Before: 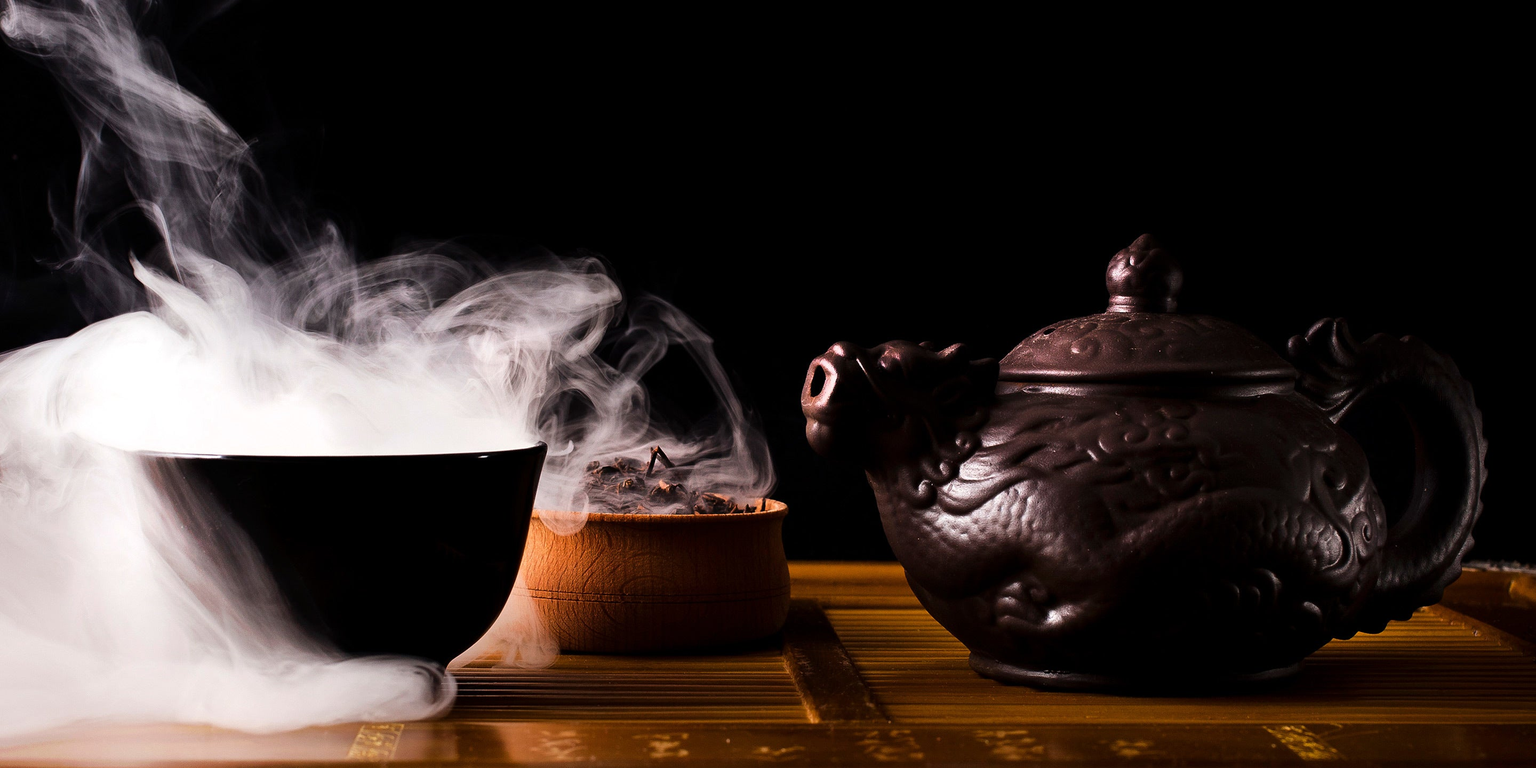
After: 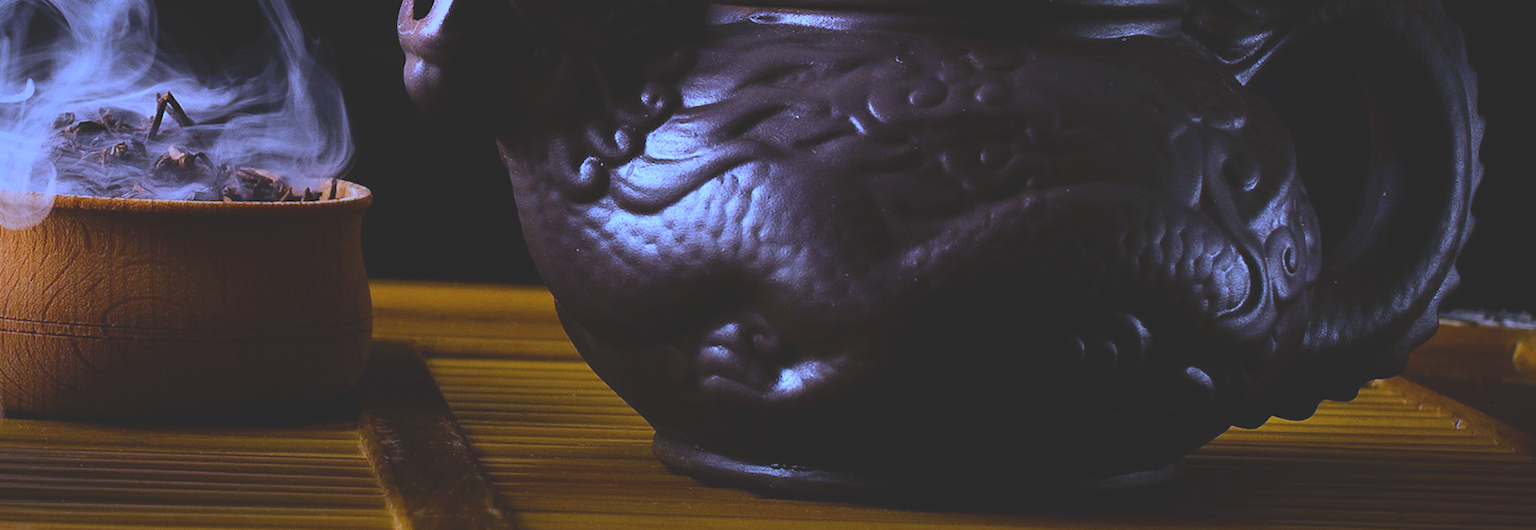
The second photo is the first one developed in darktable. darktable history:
tone curve: curves: ch0 [(0, 0.172) (1, 0.91)], color space Lab, independent channels, preserve colors none
crop and rotate: left 35.509%, top 50.238%, bottom 4.934%
white balance: red 0.766, blue 1.537
rotate and perspective: rotation 1.57°, crop left 0.018, crop right 0.982, crop top 0.039, crop bottom 0.961
